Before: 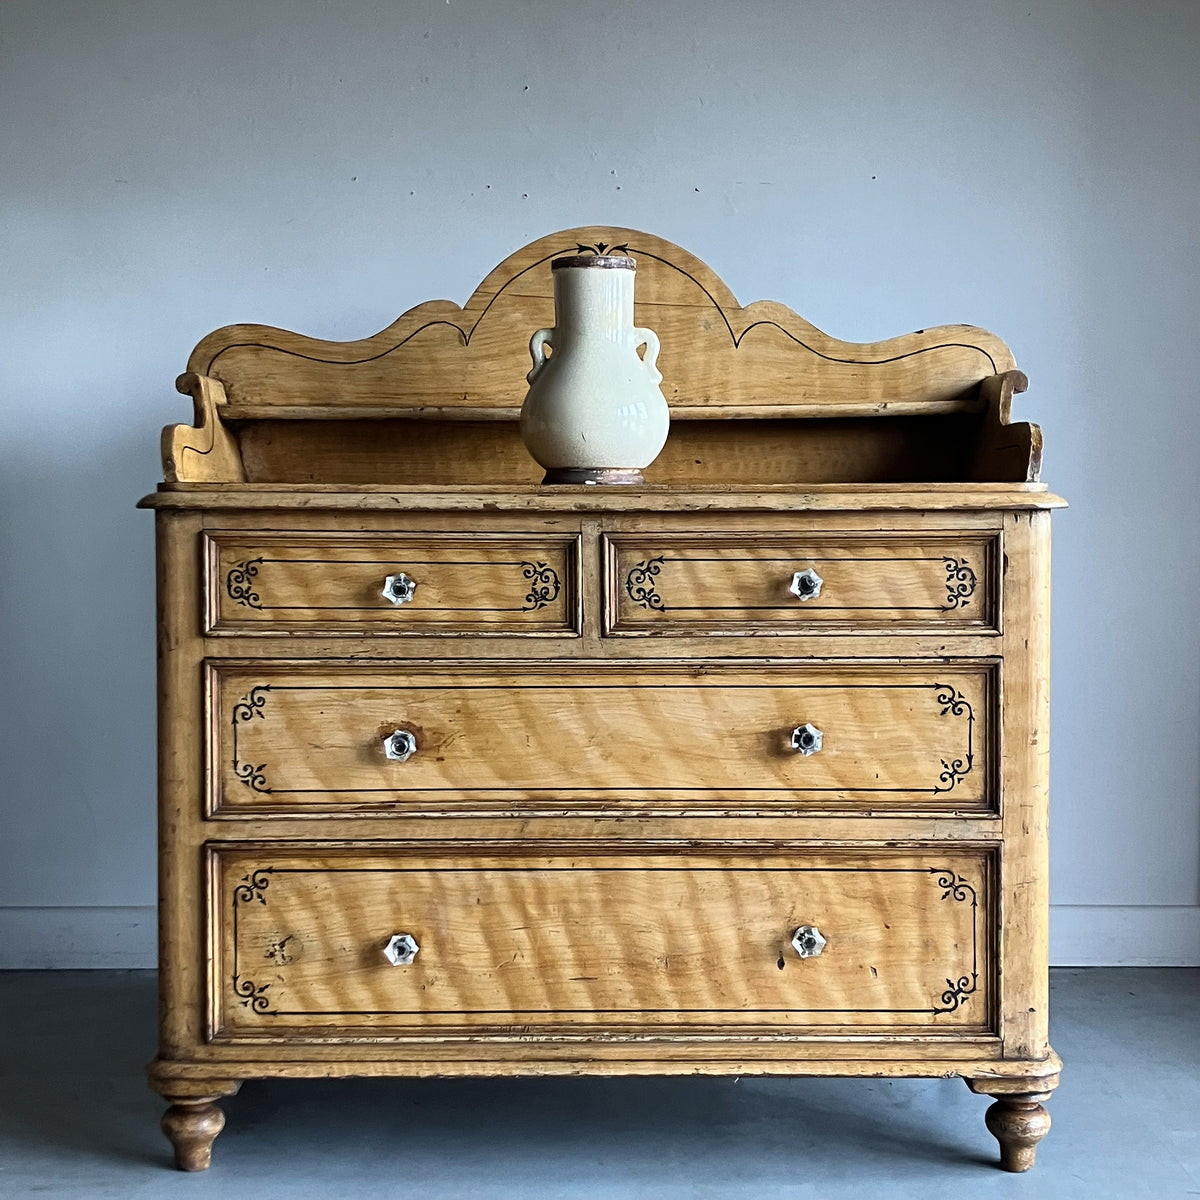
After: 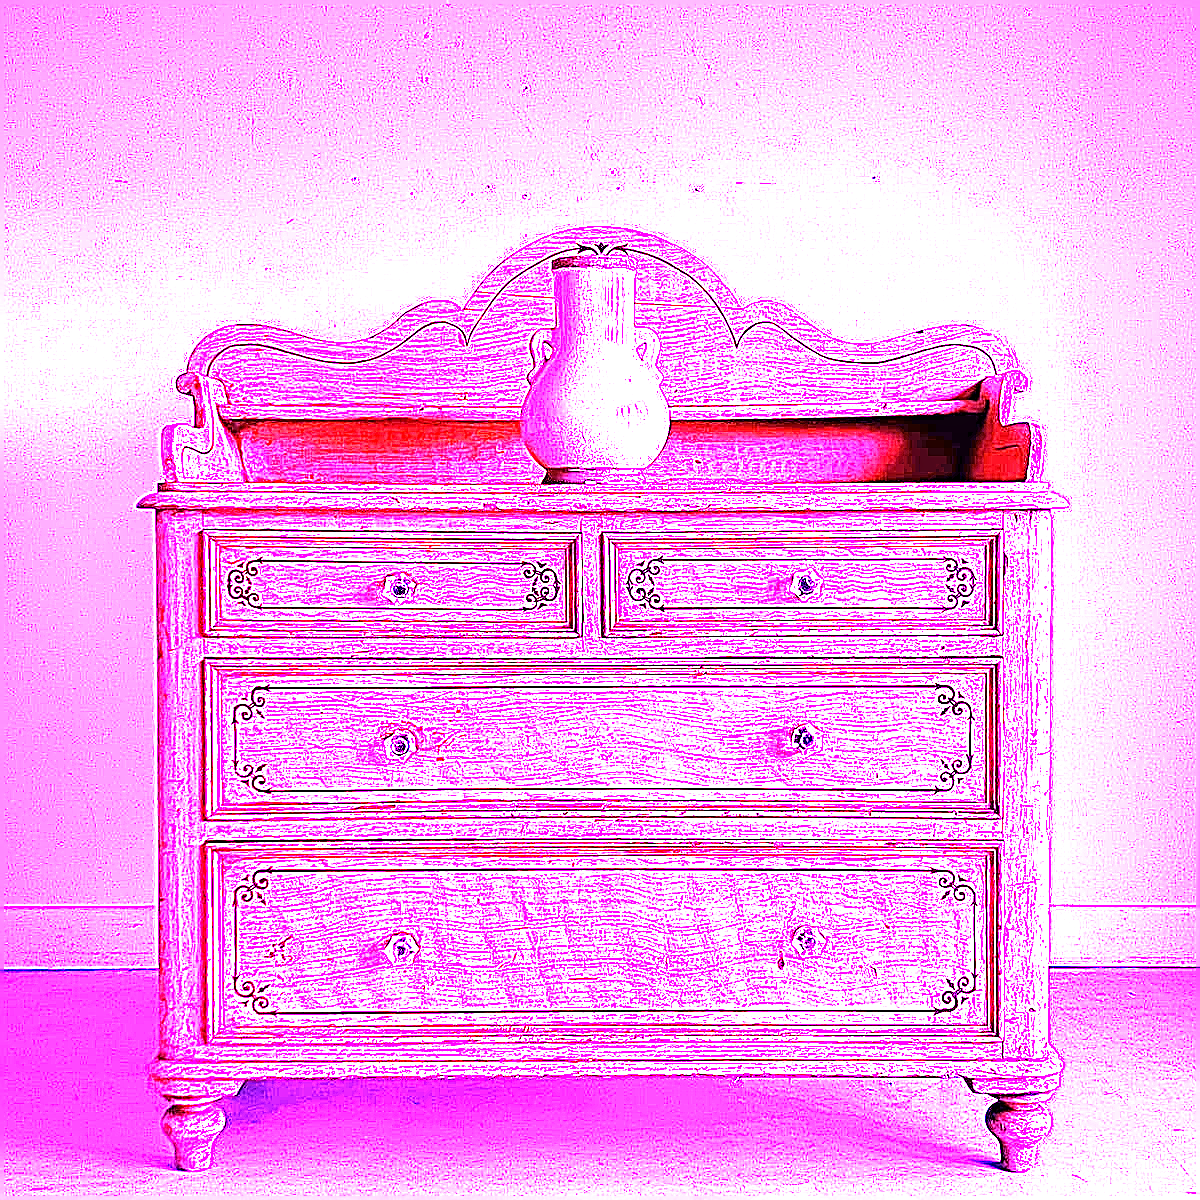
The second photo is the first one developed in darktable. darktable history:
white balance: red 8, blue 8
local contrast: highlights 100%, shadows 100%, detail 120%, midtone range 0.2
exposure: black level correction 0, exposure 1 EV, compensate highlight preservation false
sharpen: radius 1.4, amount 1.25, threshold 0.7
